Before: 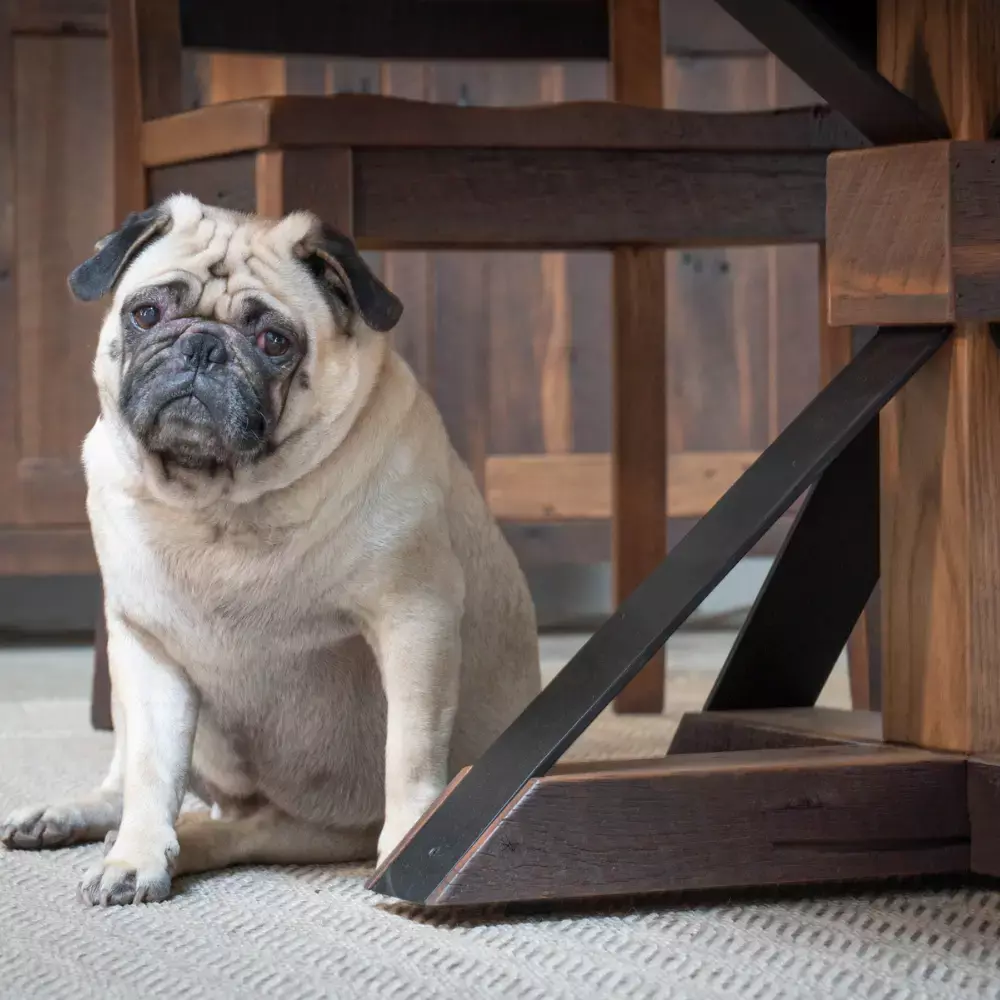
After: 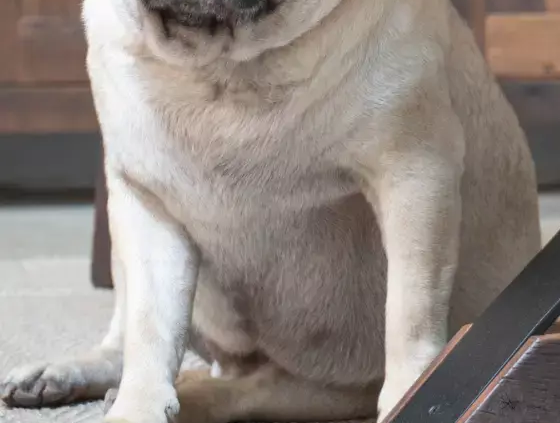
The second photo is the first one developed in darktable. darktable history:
crop: top 44.236%, right 43.359%, bottom 13.111%
